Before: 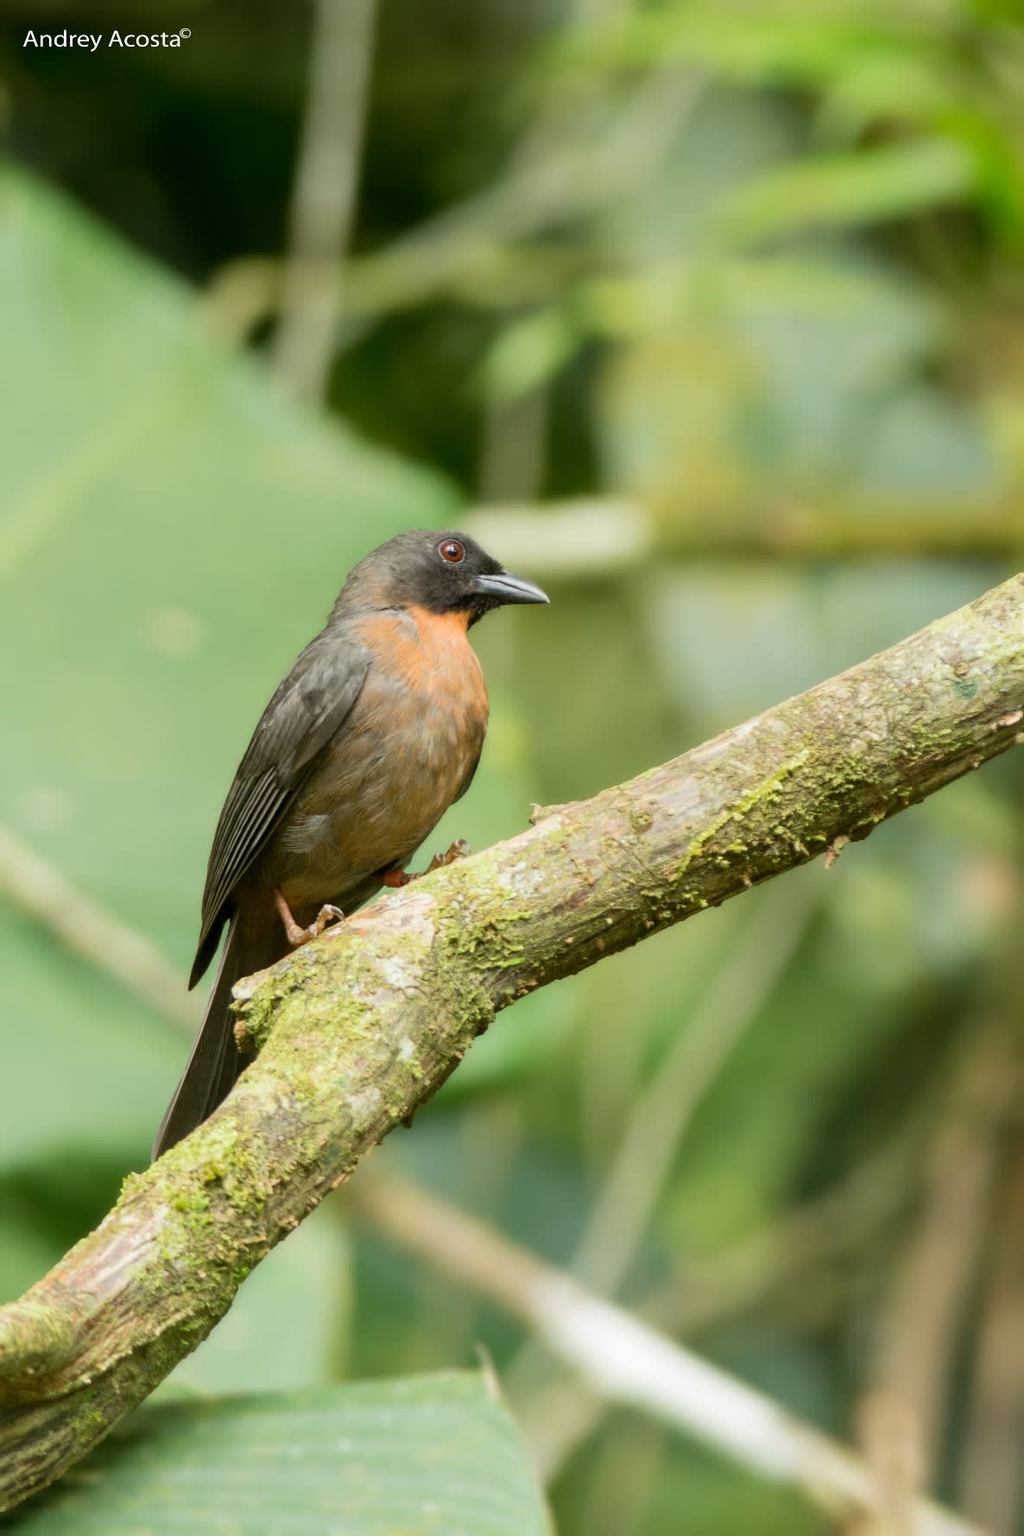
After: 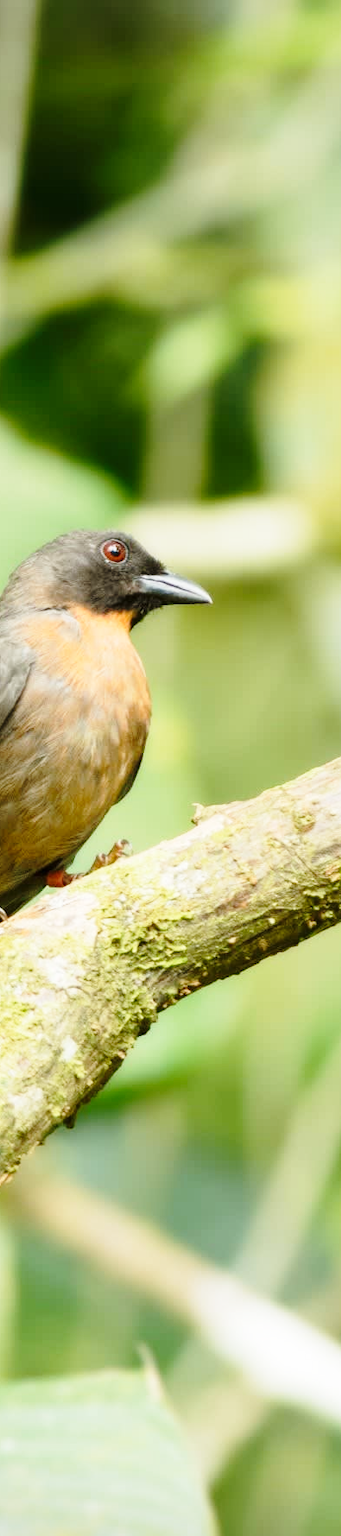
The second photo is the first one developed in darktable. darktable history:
crop: left 33.045%, right 33.637%
vignetting: fall-off start 91.84%, brightness -0.476
base curve: curves: ch0 [(0, 0) (0.028, 0.03) (0.121, 0.232) (0.46, 0.748) (0.859, 0.968) (1, 1)], preserve colors none
